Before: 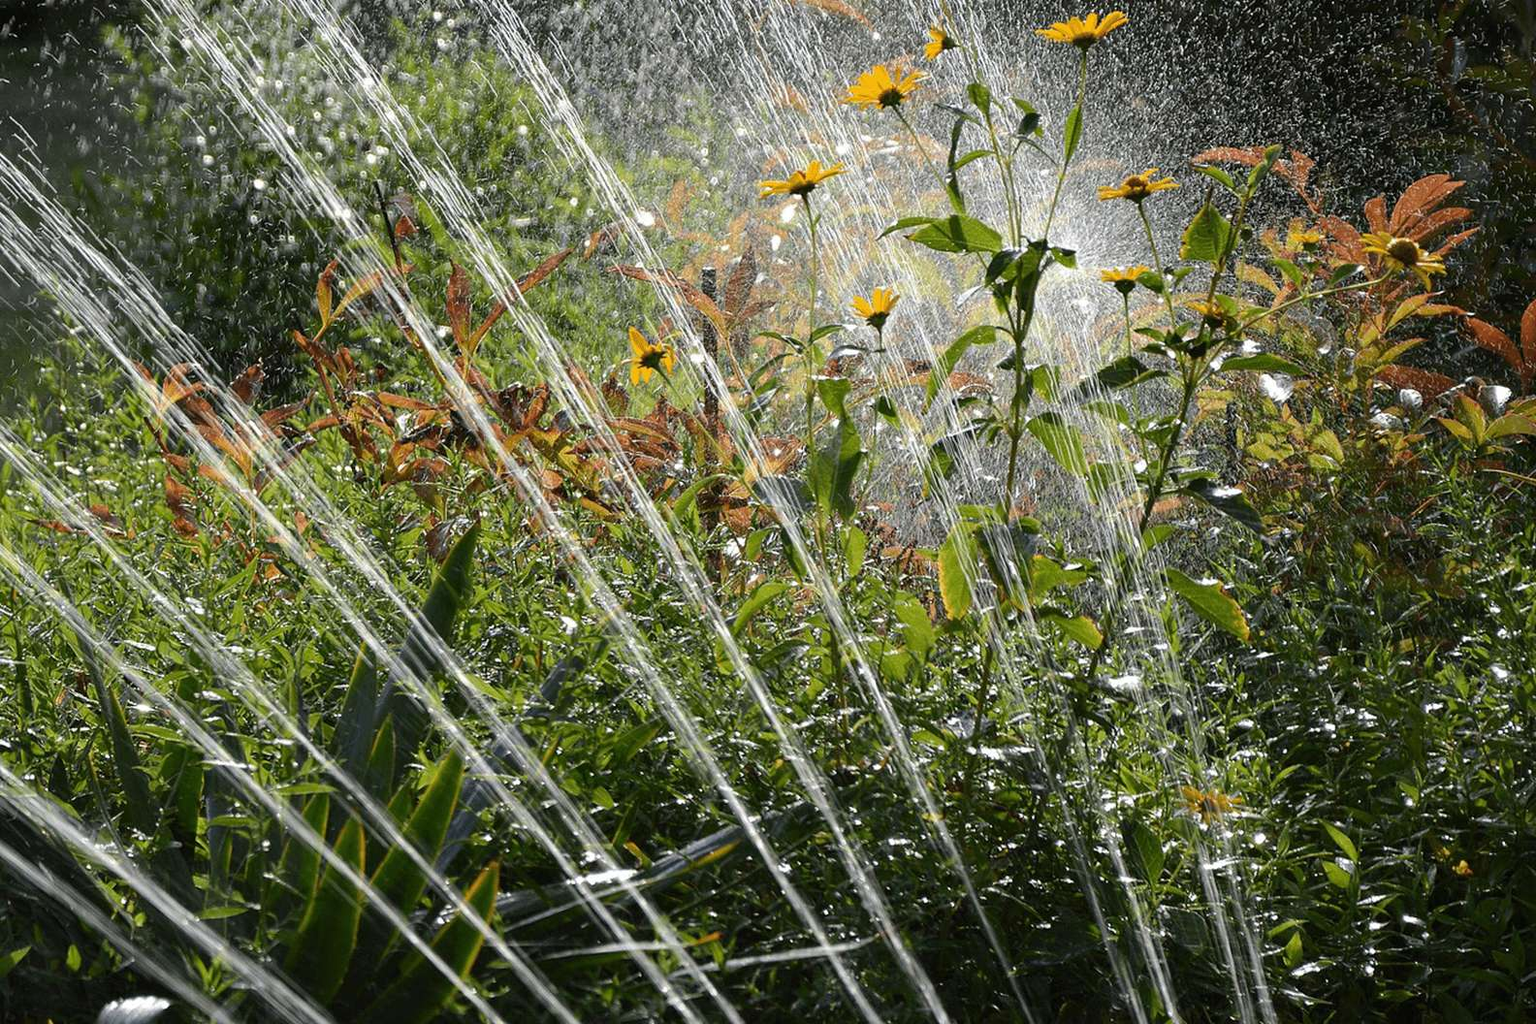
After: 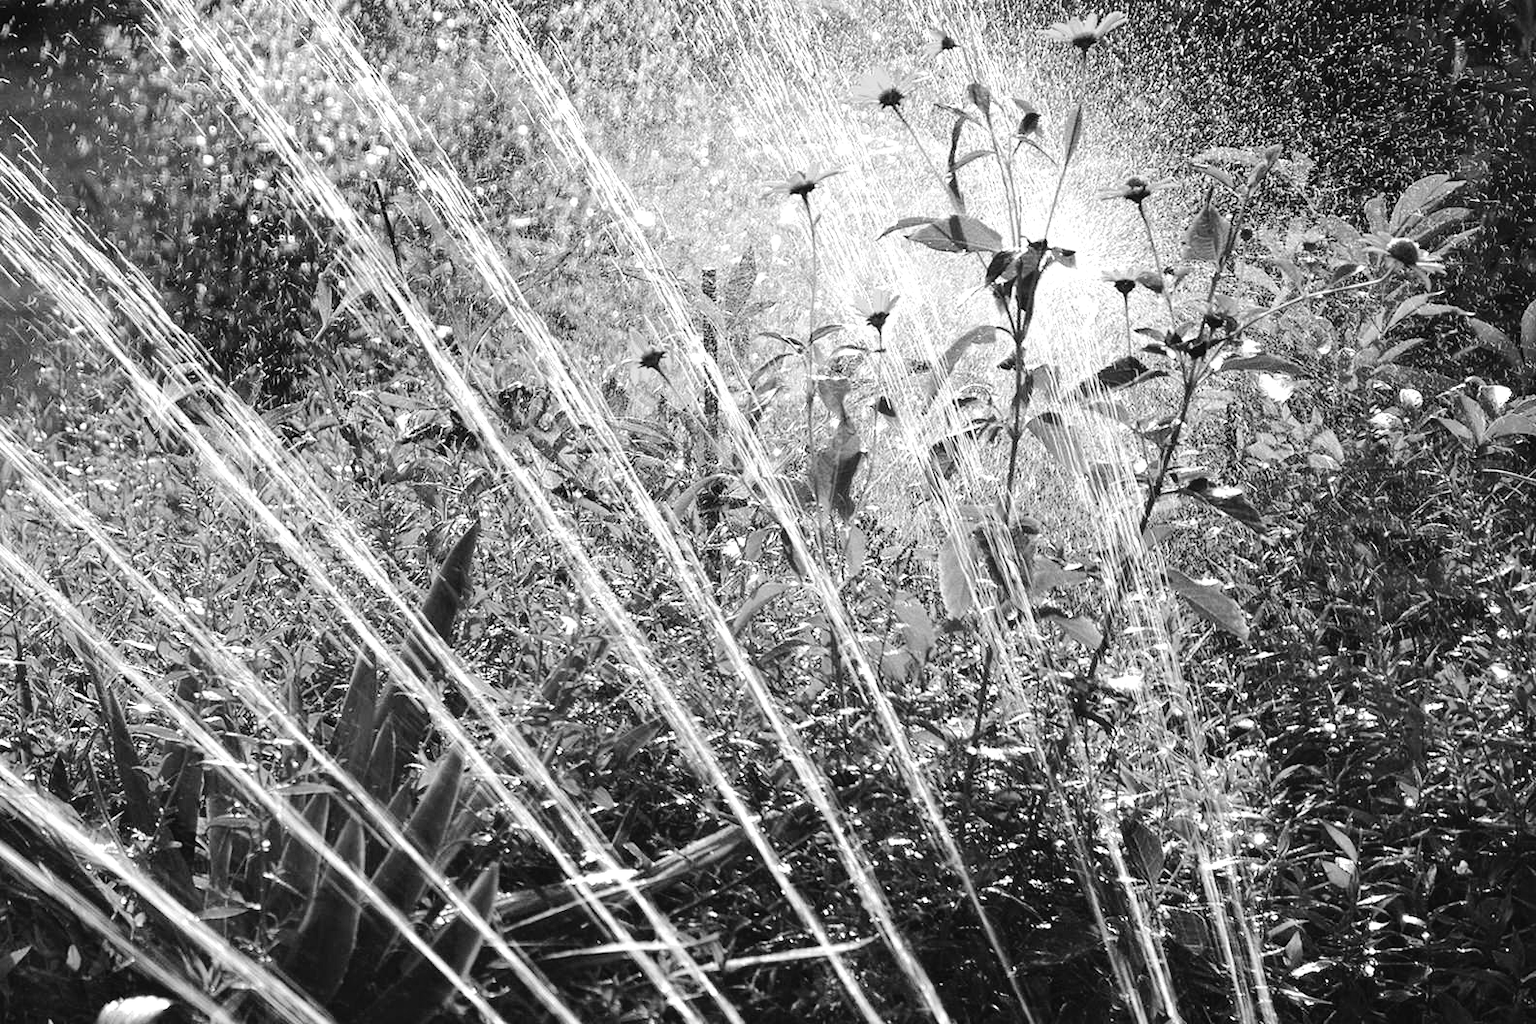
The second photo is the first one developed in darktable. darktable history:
tone curve: curves: ch0 [(0, 0) (0.003, 0.035) (0.011, 0.035) (0.025, 0.035) (0.044, 0.046) (0.069, 0.063) (0.1, 0.084) (0.136, 0.123) (0.177, 0.174) (0.224, 0.232) (0.277, 0.304) (0.335, 0.387) (0.399, 0.476) (0.468, 0.566) (0.543, 0.639) (0.623, 0.714) (0.709, 0.776) (0.801, 0.851) (0.898, 0.921) (1, 1)], preserve colors none
exposure: black level correction 0, exposure 1.001 EV, compensate highlight preservation false
velvia: on, module defaults
color calibration: output gray [0.246, 0.254, 0.501, 0], illuminant same as pipeline (D50), adaptation none (bypass), x 0.331, y 0.333, temperature 5008.55 K, saturation algorithm version 1 (2020)
